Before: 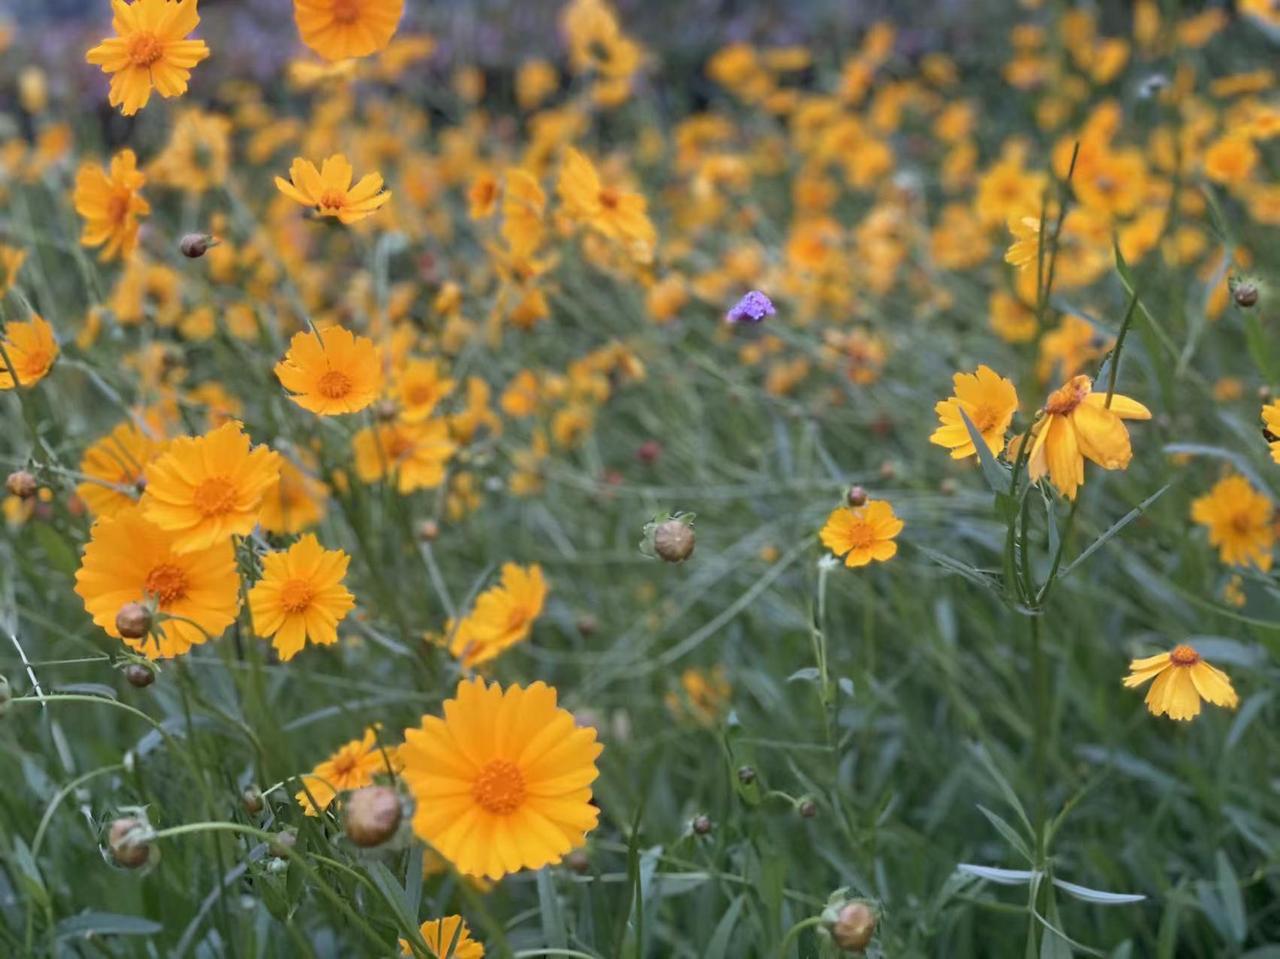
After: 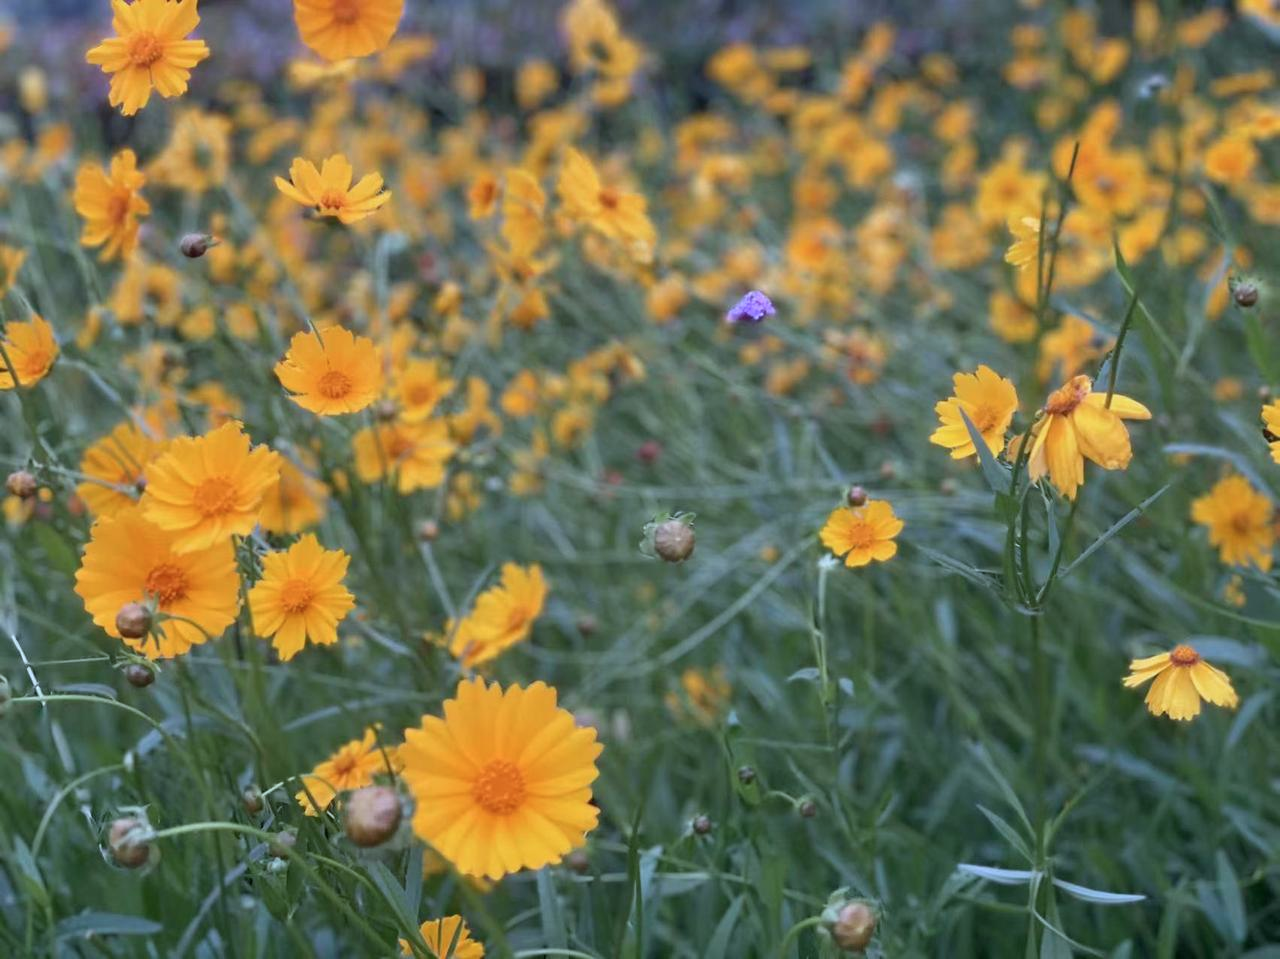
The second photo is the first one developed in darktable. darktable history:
color calibration: x 0.367, y 0.379, temperature 4401.21 K
